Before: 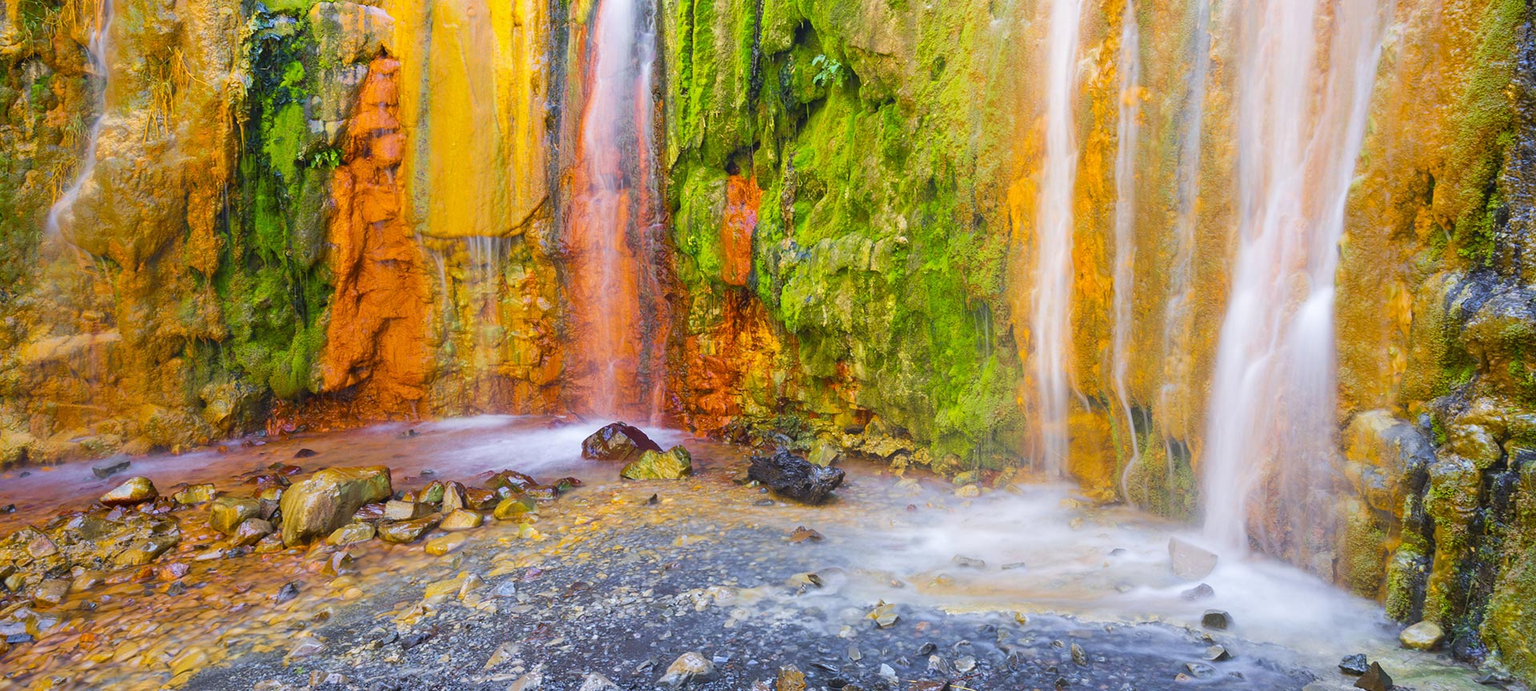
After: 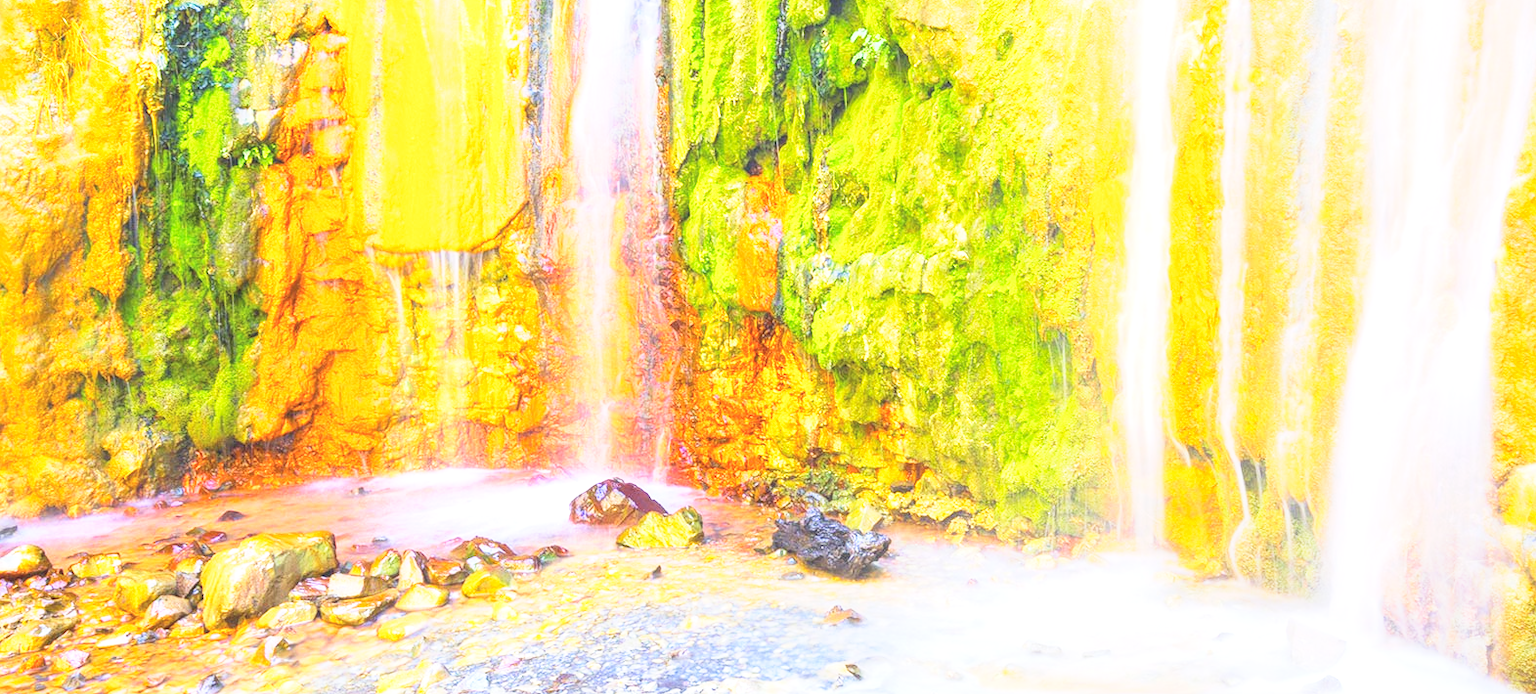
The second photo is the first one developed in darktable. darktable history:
local contrast: on, module defaults
contrast brightness saturation: contrast 0.1, brightness 0.318, saturation 0.141
crop and rotate: left 7.566%, top 4.602%, right 10.597%, bottom 13.117%
exposure: black level correction -0.002, exposure 1.109 EV, compensate highlight preservation false
base curve: curves: ch0 [(0, 0) (0.088, 0.125) (0.176, 0.251) (0.354, 0.501) (0.613, 0.749) (1, 0.877)], preserve colors none
